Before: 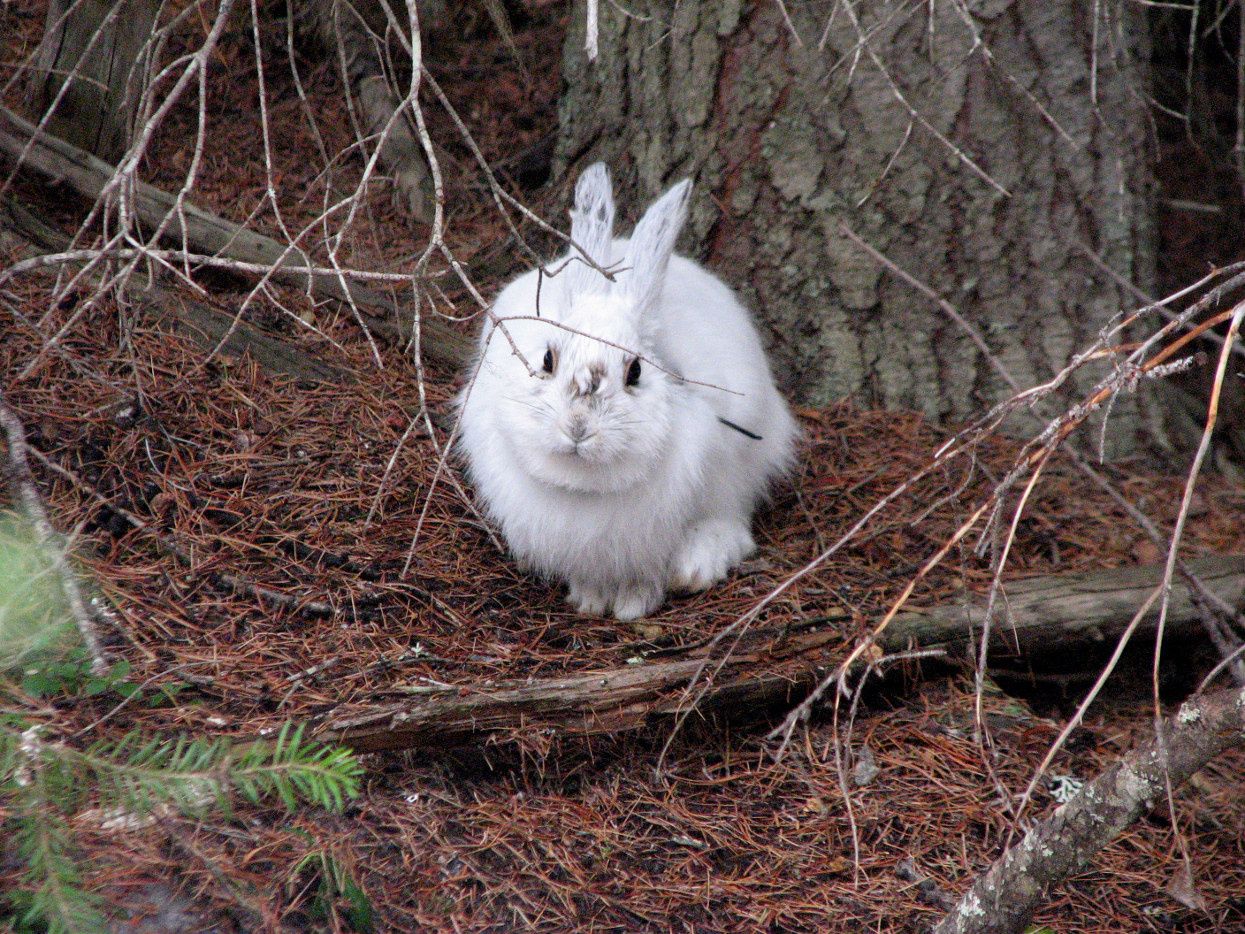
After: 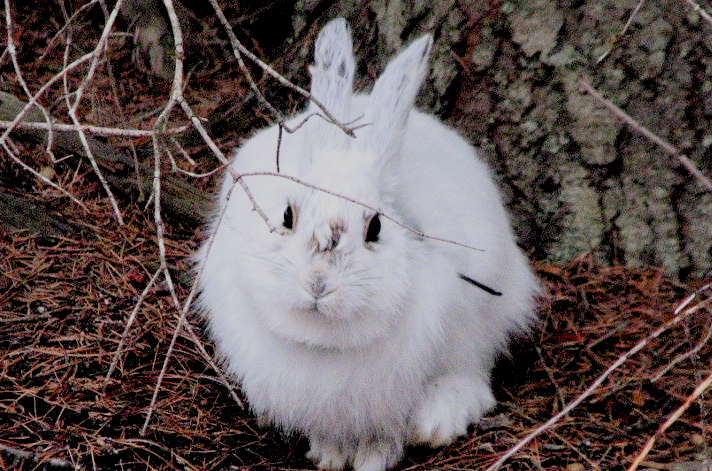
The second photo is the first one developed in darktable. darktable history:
rgb levels: levels [[0.027, 0.429, 0.996], [0, 0.5, 1], [0, 0.5, 1]]
crop: left 20.932%, top 15.471%, right 21.848%, bottom 34.081%
contrast brightness saturation: contrast 0.19, brightness -0.24, saturation 0.11
filmic rgb: black relative exposure -7.65 EV, white relative exposure 4.56 EV, hardness 3.61
